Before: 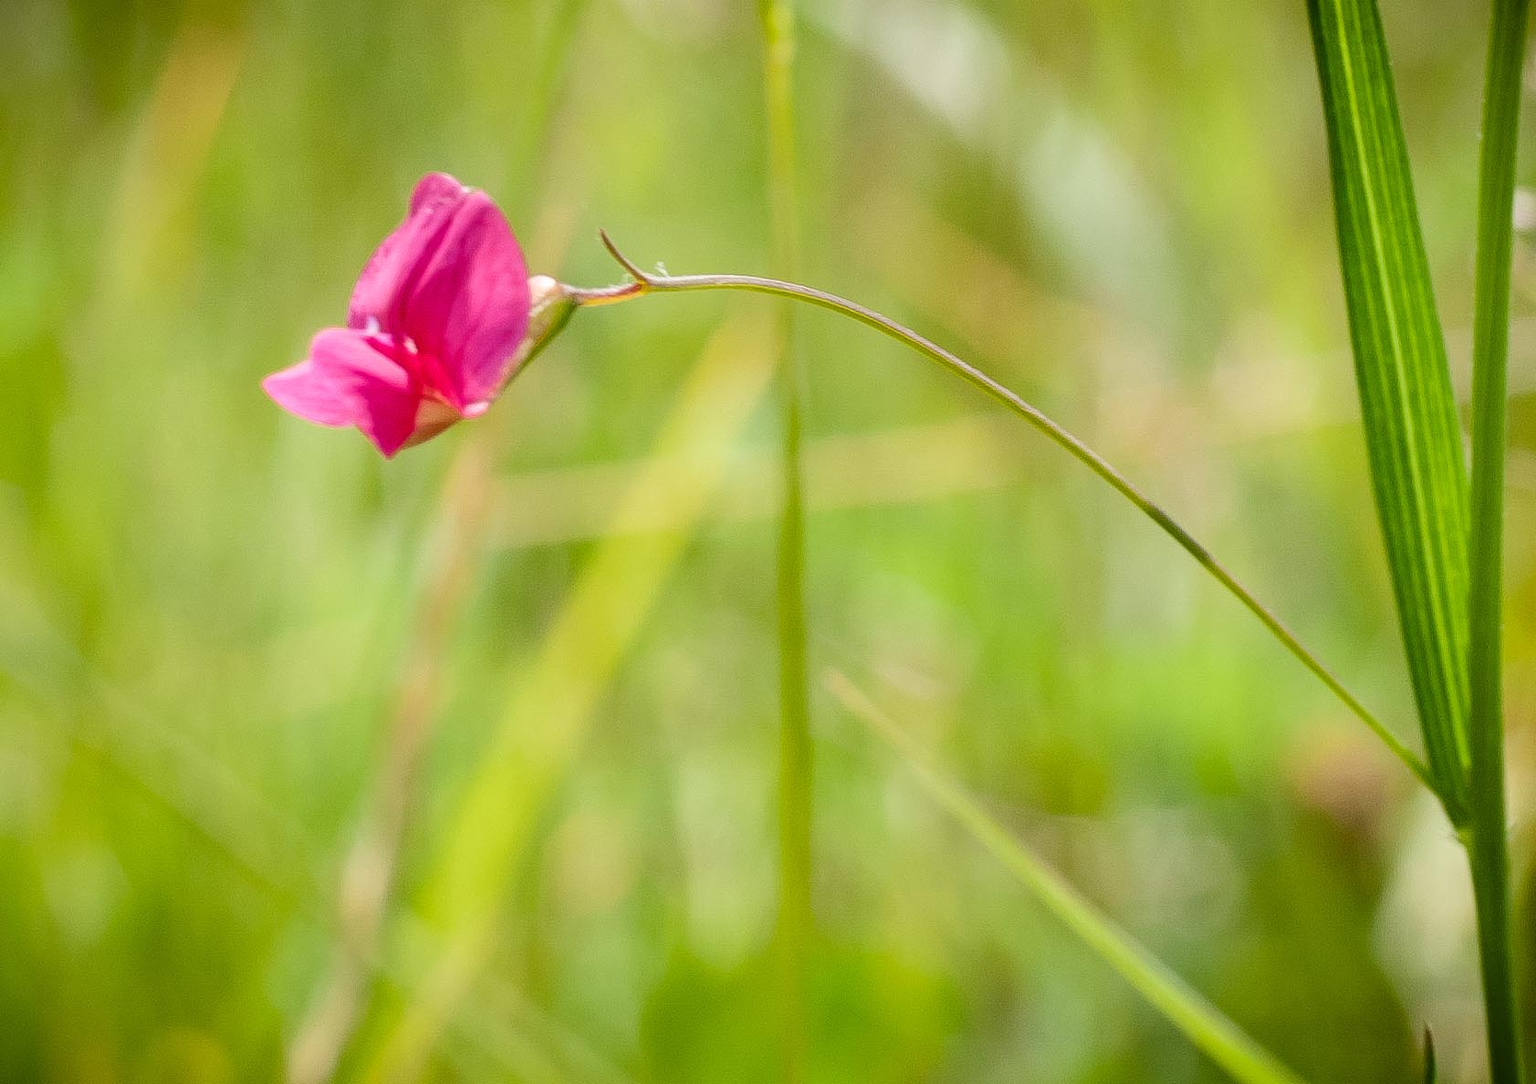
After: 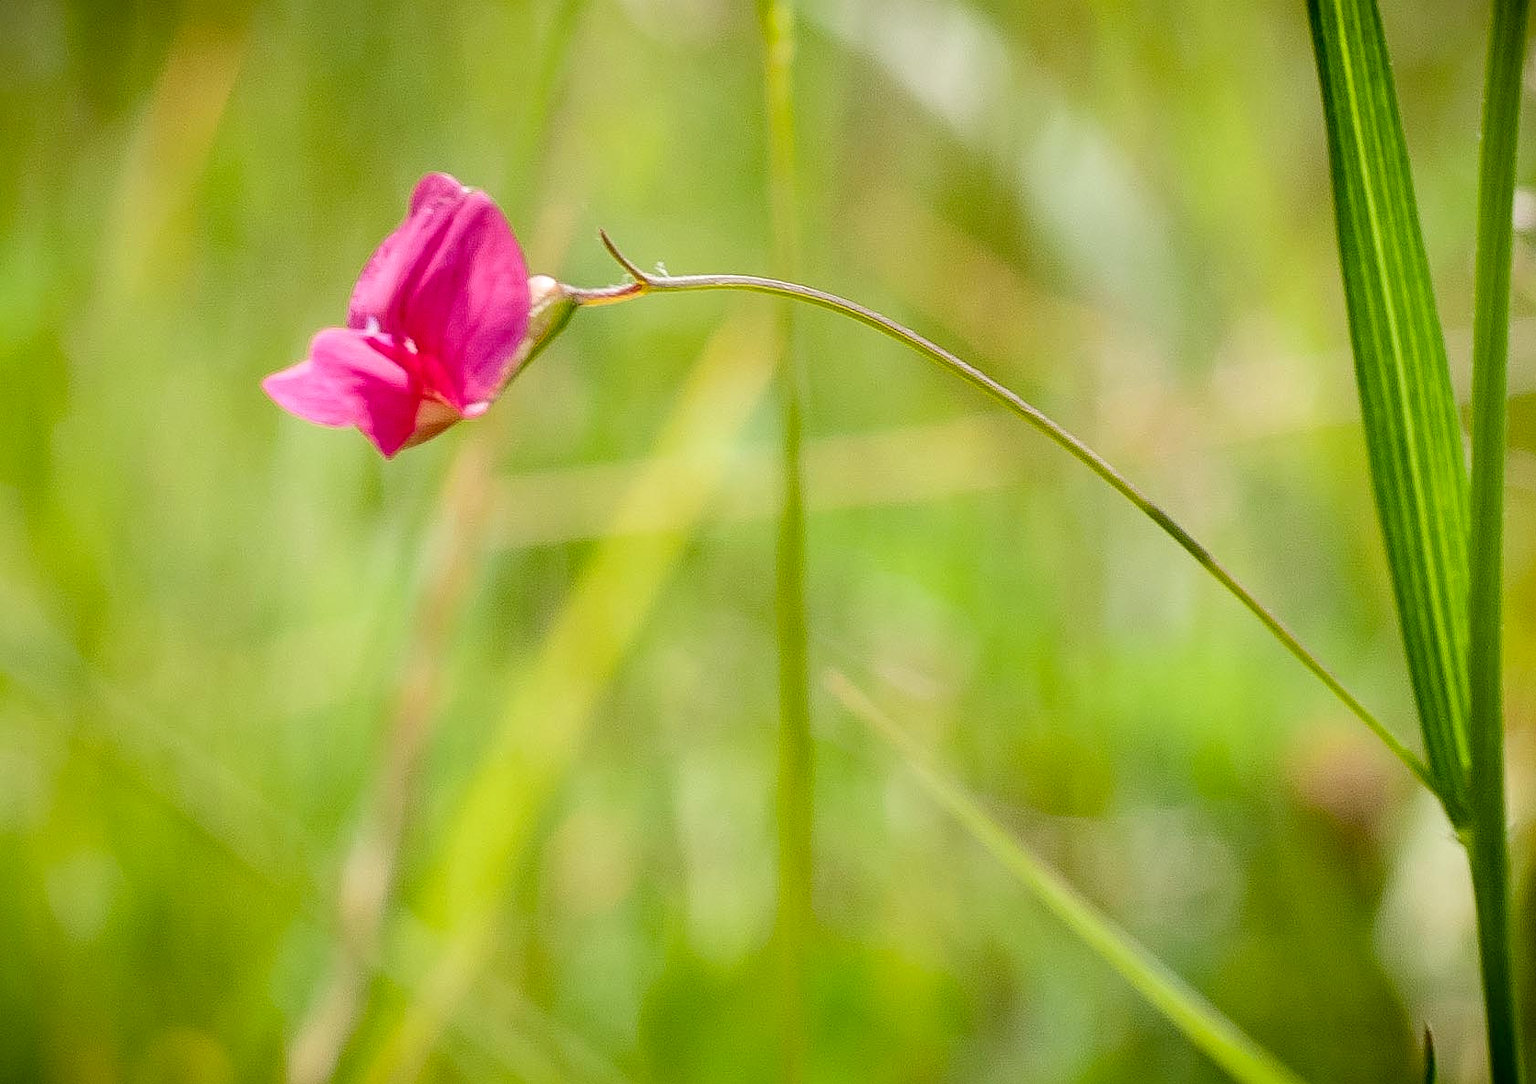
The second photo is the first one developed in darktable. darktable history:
exposure: black level correction 0.009, exposure 0.014 EV, compensate highlight preservation false
sharpen: on, module defaults
